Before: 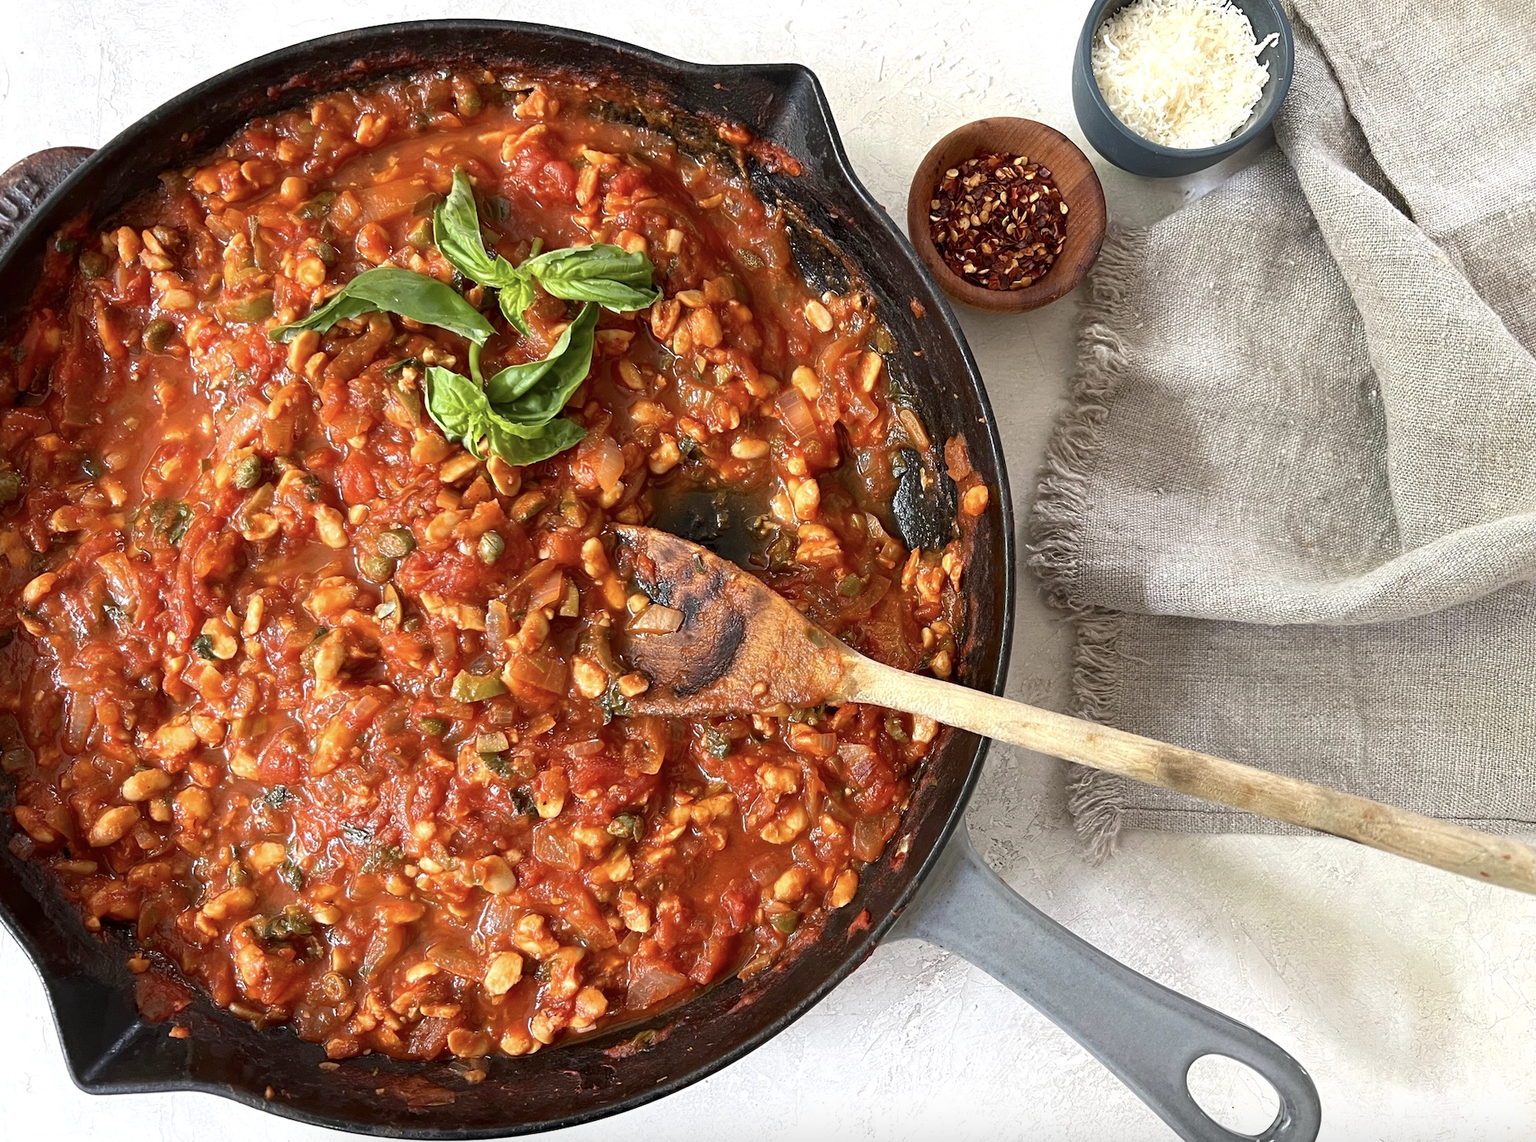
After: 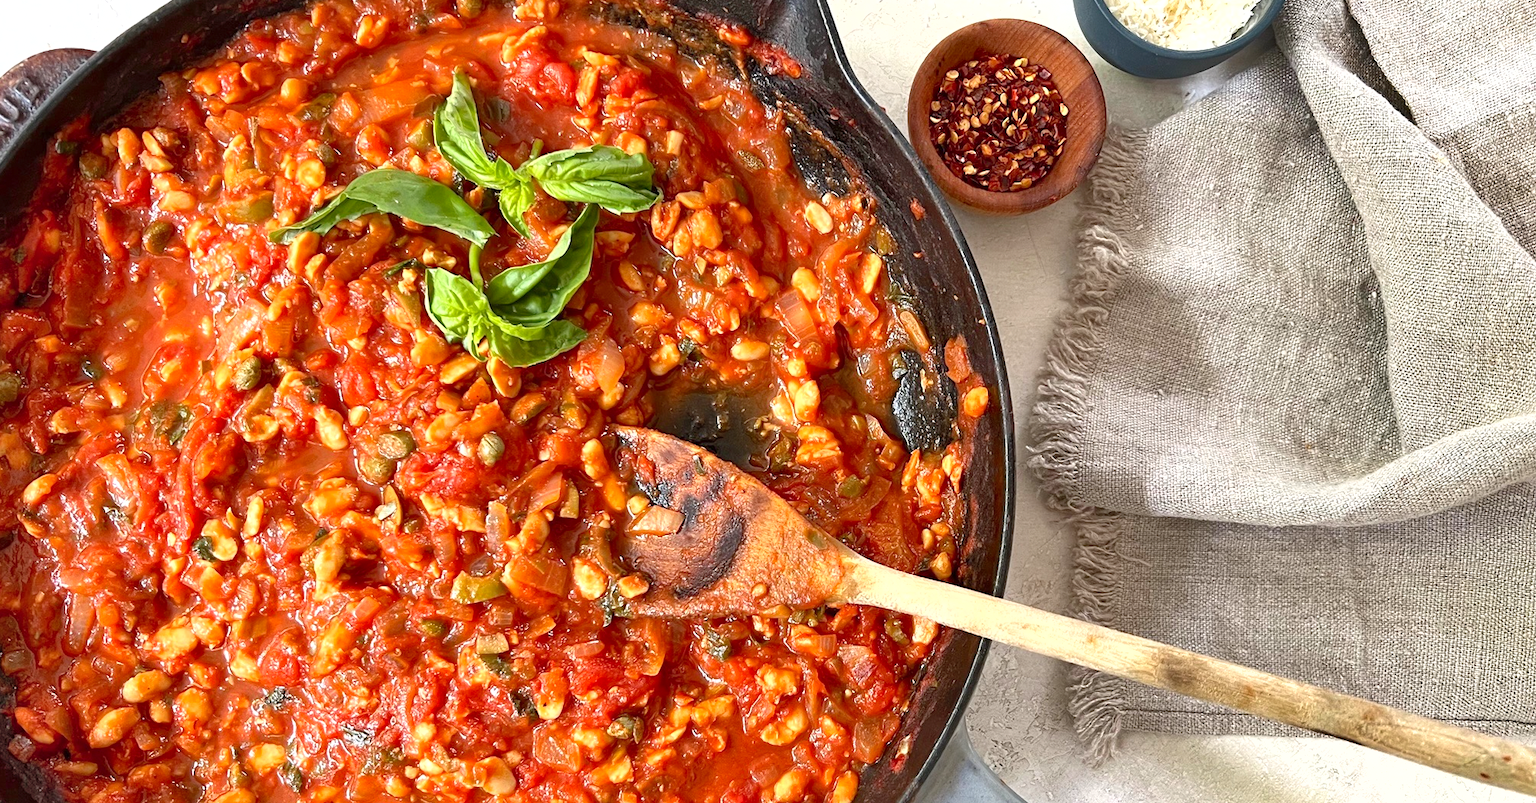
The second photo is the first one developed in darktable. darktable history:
levels: levels [0, 0.435, 0.917]
crop and rotate: top 8.666%, bottom 20.866%
shadows and highlights: shadows 61.11, soften with gaussian
